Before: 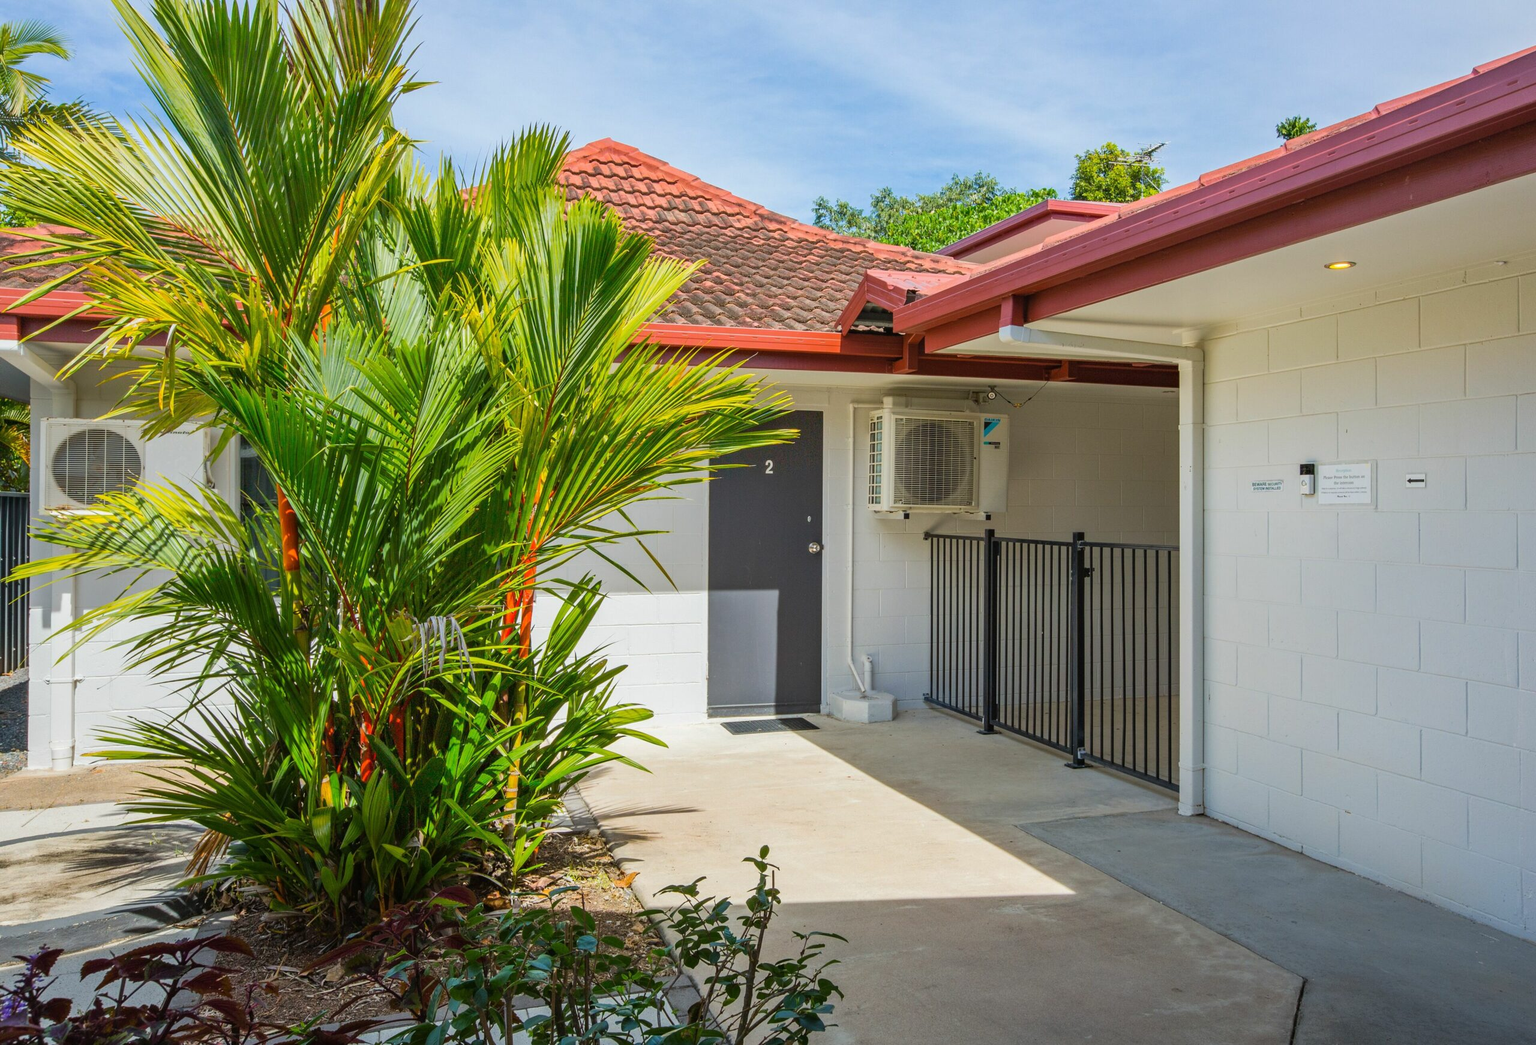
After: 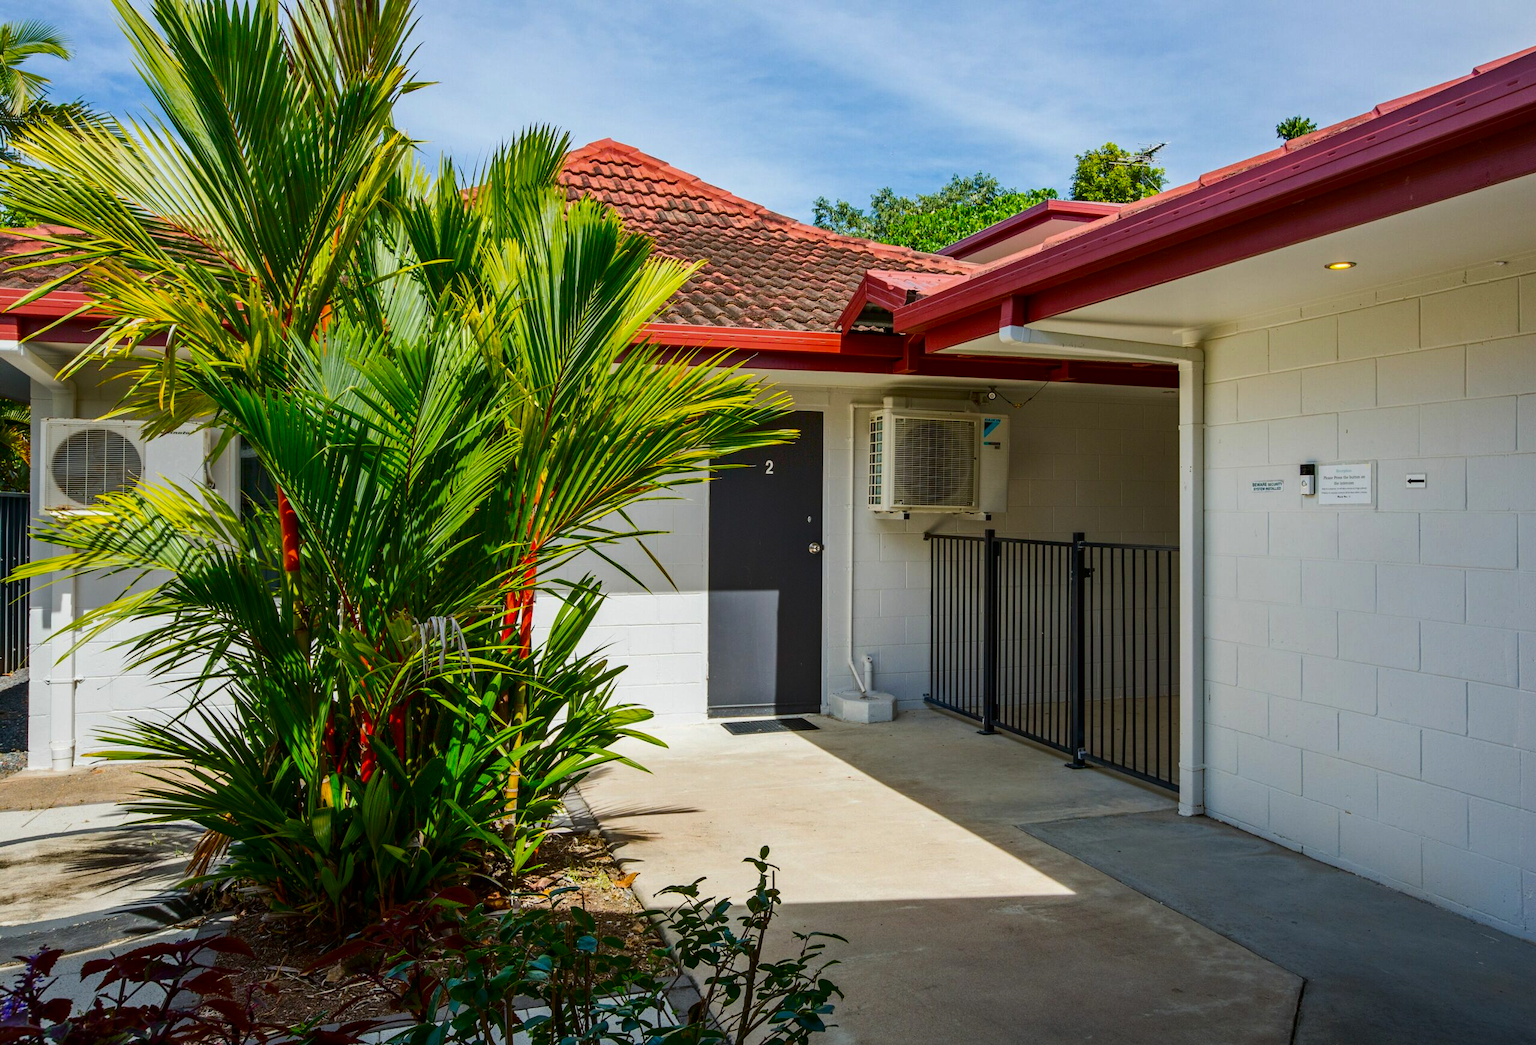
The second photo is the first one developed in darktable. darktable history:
contrast brightness saturation: contrast 0.13, brightness -0.22, saturation 0.138
